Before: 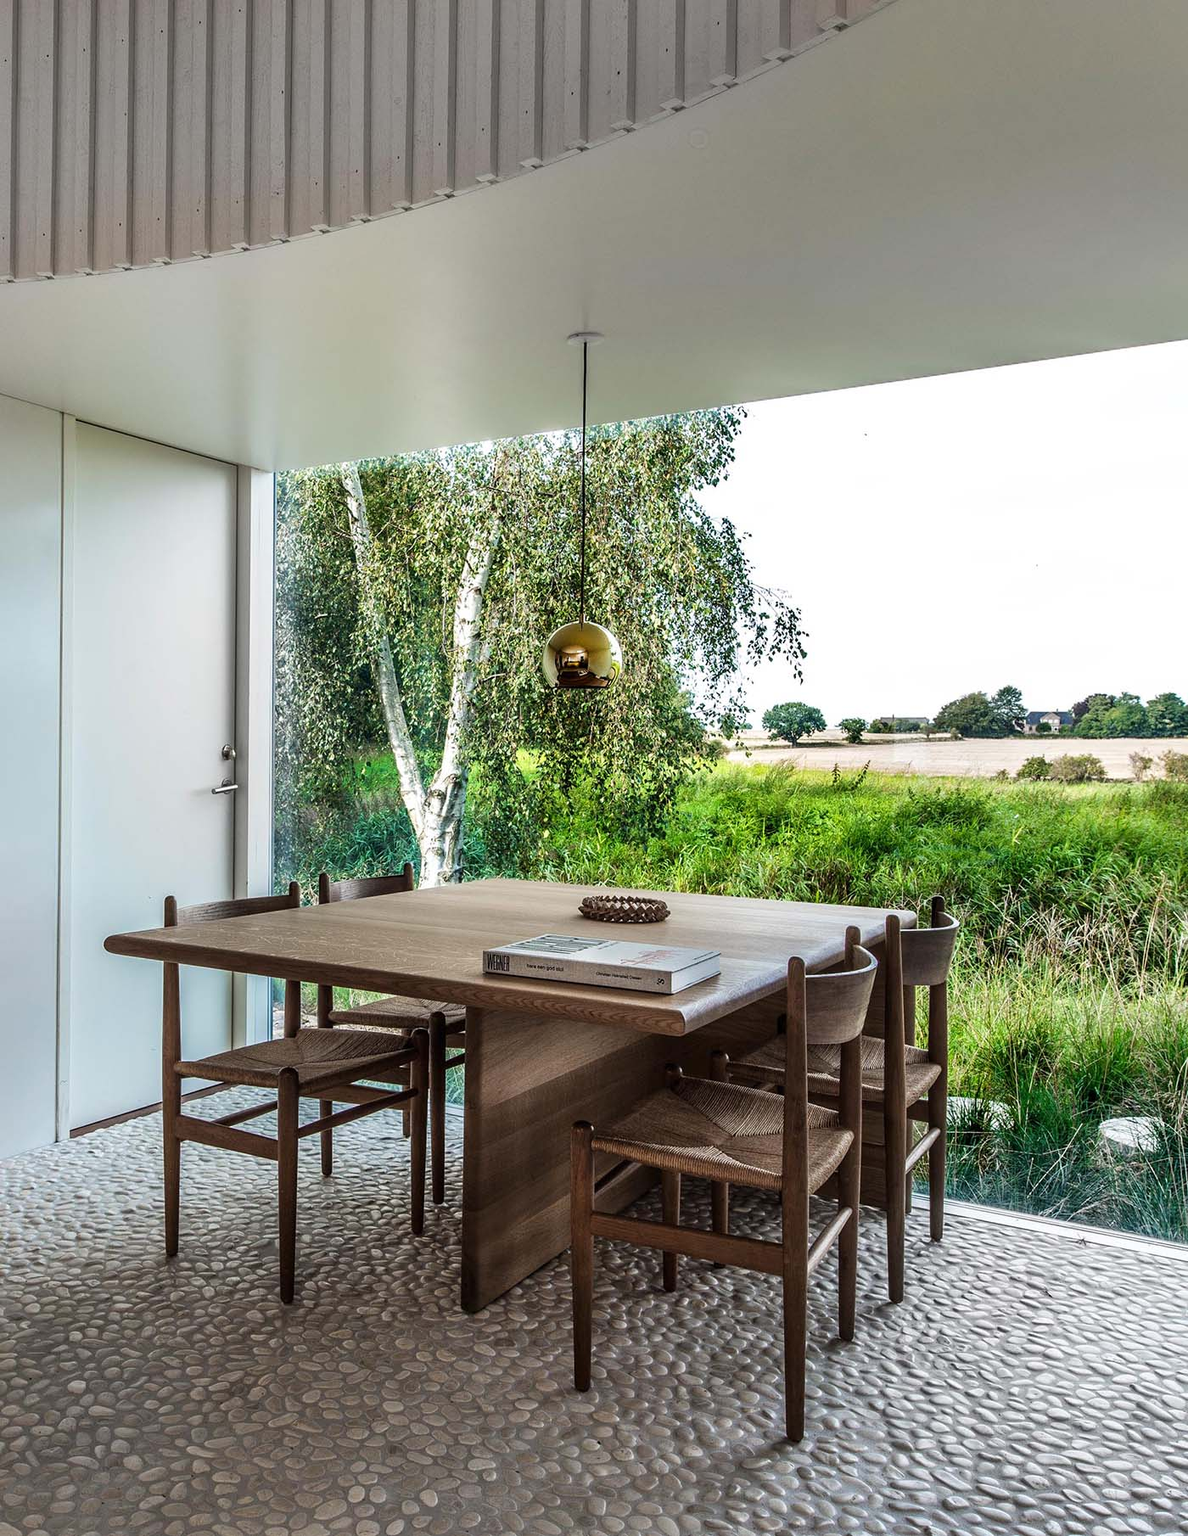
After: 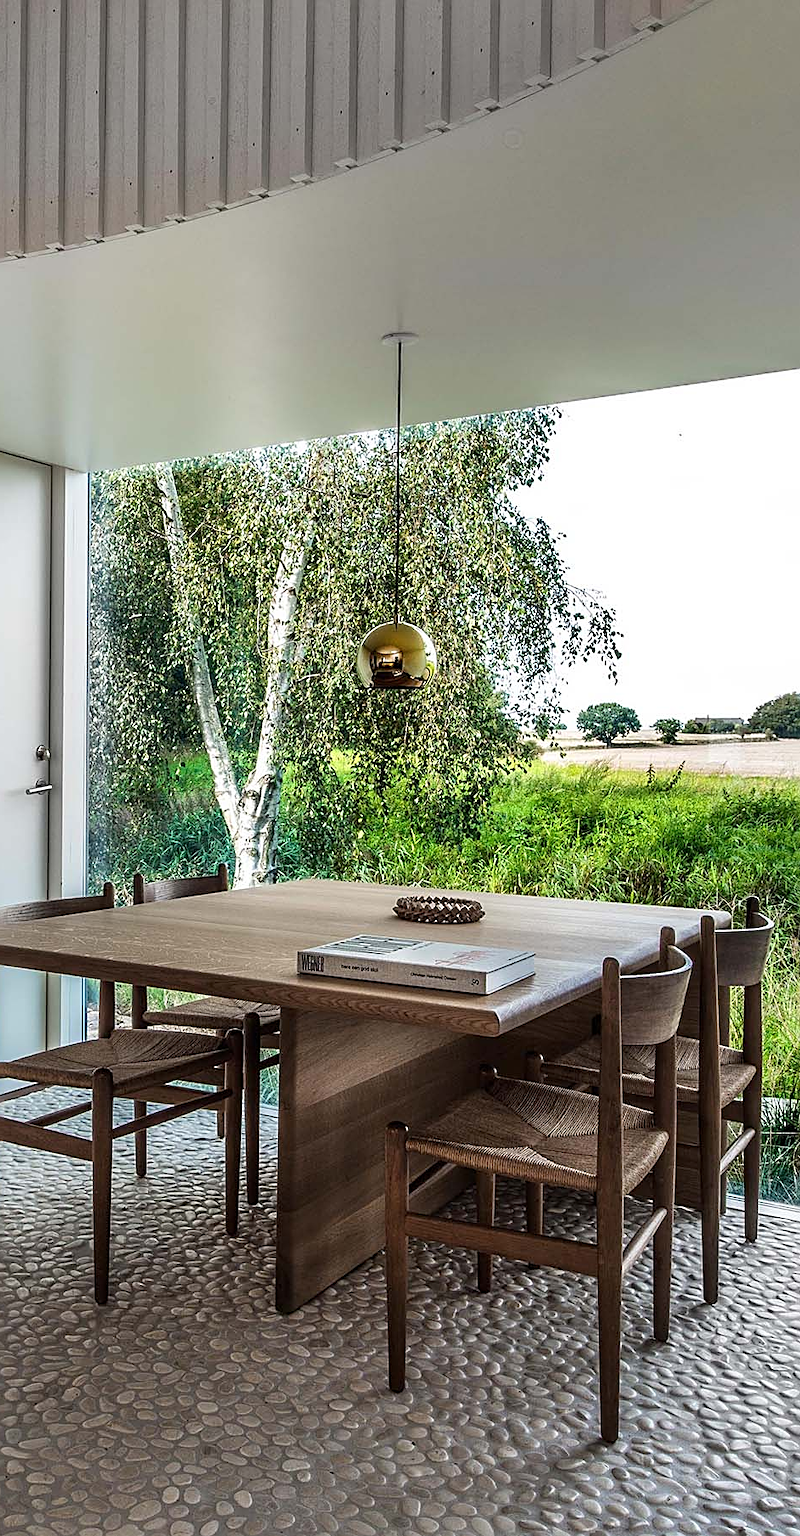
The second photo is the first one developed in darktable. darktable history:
sharpen: on, module defaults
crop and rotate: left 15.696%, right 16.908%
